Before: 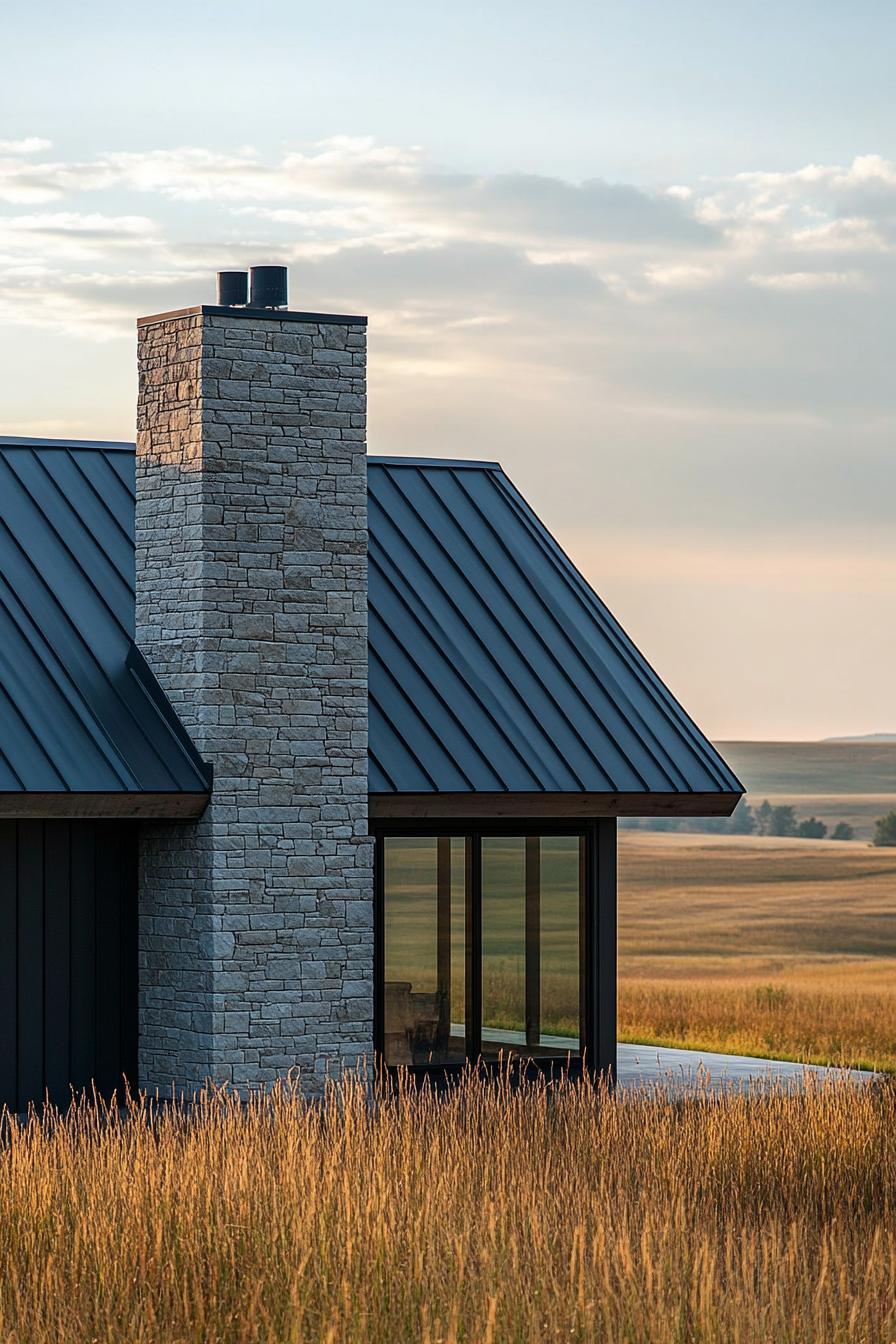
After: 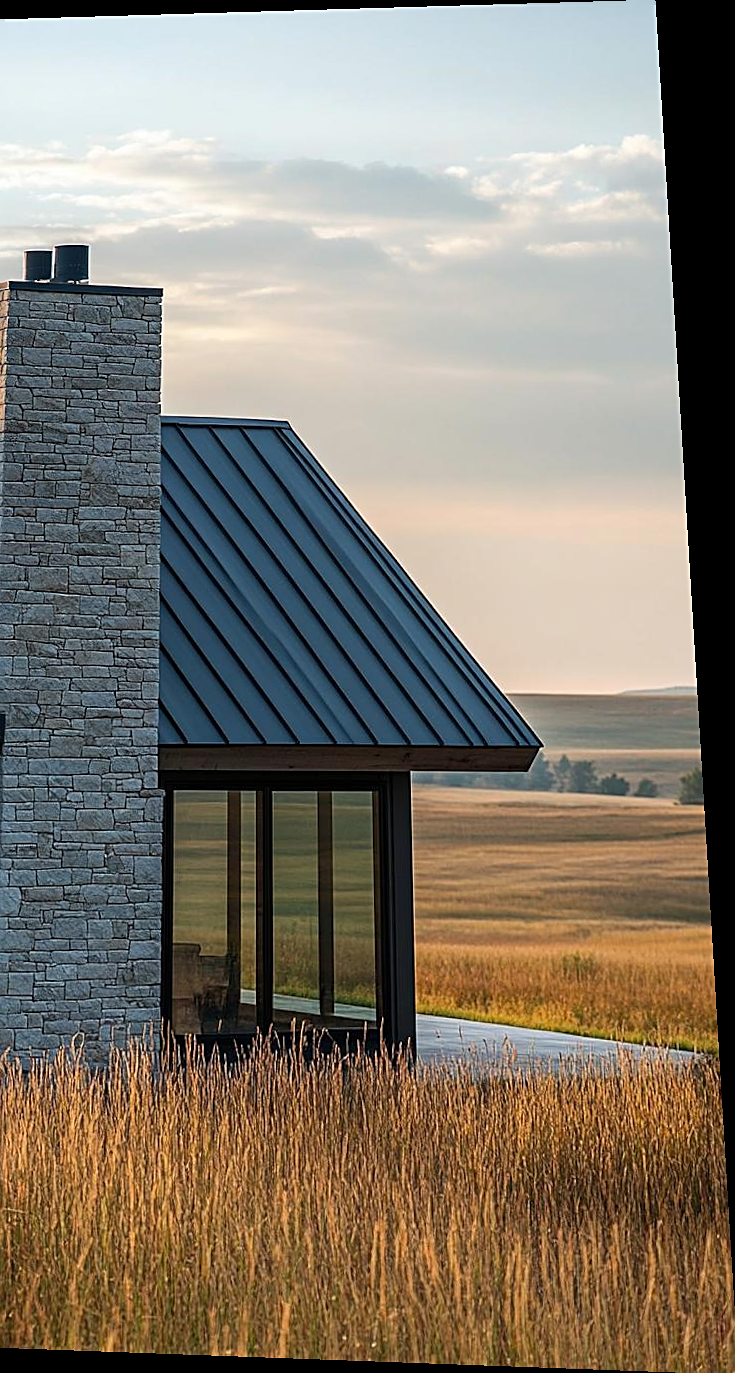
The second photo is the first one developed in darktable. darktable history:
crop and rotate: left 24.6%
rotate and perspective: rotation 0.128°, lens shift (vertical) -0.181, lens shift (horizontal) -0.044, shear 0.001, automatic cropping off
sharpen: on, module defaults
